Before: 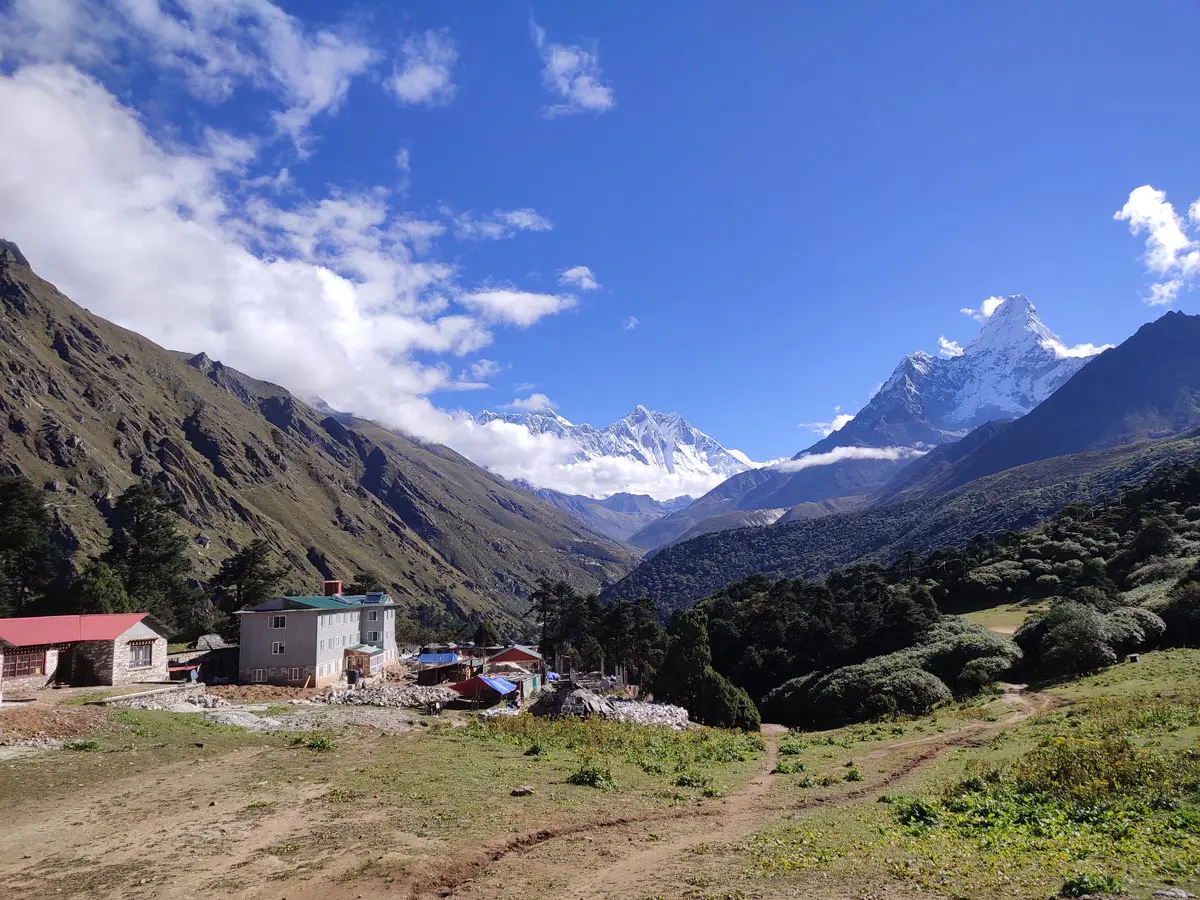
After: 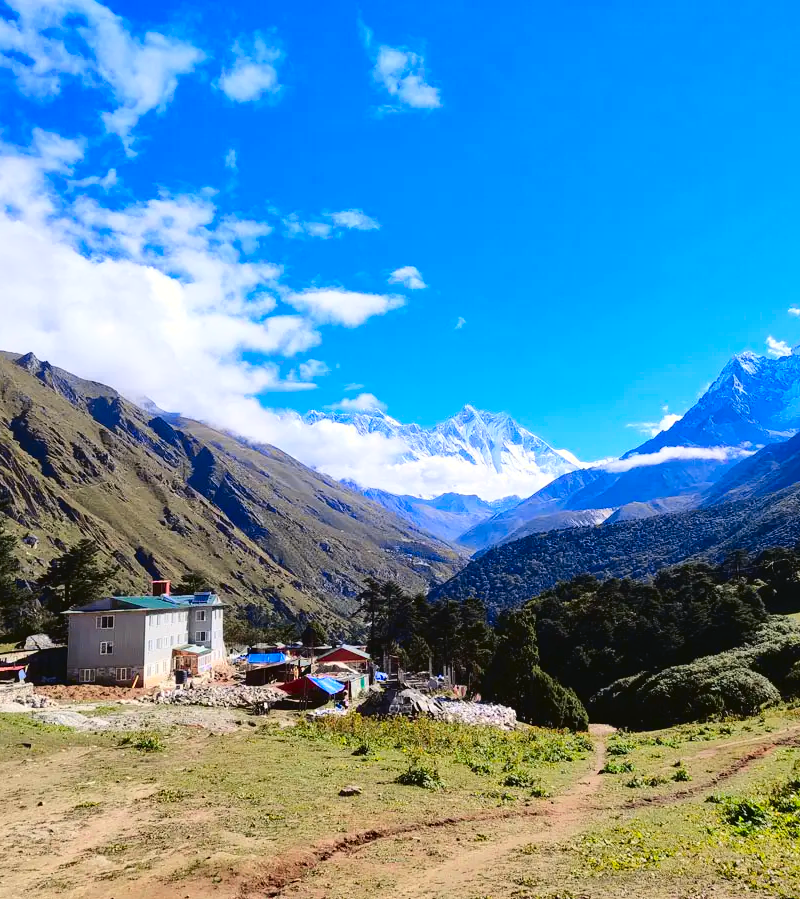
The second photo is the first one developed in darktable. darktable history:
crop and rotate: left 14.384%, right 18.936%
exposure: black level correction -0.001, exposure 0.079 EV, compensate highlight preservation false
color correction: highlights b* 0.046, saturation 0.987
color balance rgb: perceptual saturation grading › global saturation 19.797%, global vibrance 31.485%
tone curve: curves: ch0 [(0, 0.023) (0.087, 0.065) (0.184, 0.168) (0.45, 0.54) (0.57, 0.683) (0.722, 0.825) (0.877, 0.948) (1, 1)]; ch1 [(0, 0) (0.388, 0.369) (0.447, 0.447) (0.505, 0.5) (0.534, 0.528) (0.573, 0.583) (0.663, 0.68) (1, 1)]; ch2 [(0, 0) (0.314, 0.223) (0.427, 0.405) (0.492, 0.505) (0.531, 0.55) (0.589, 0.599) (1, 1)], color space Lab, independent channels
